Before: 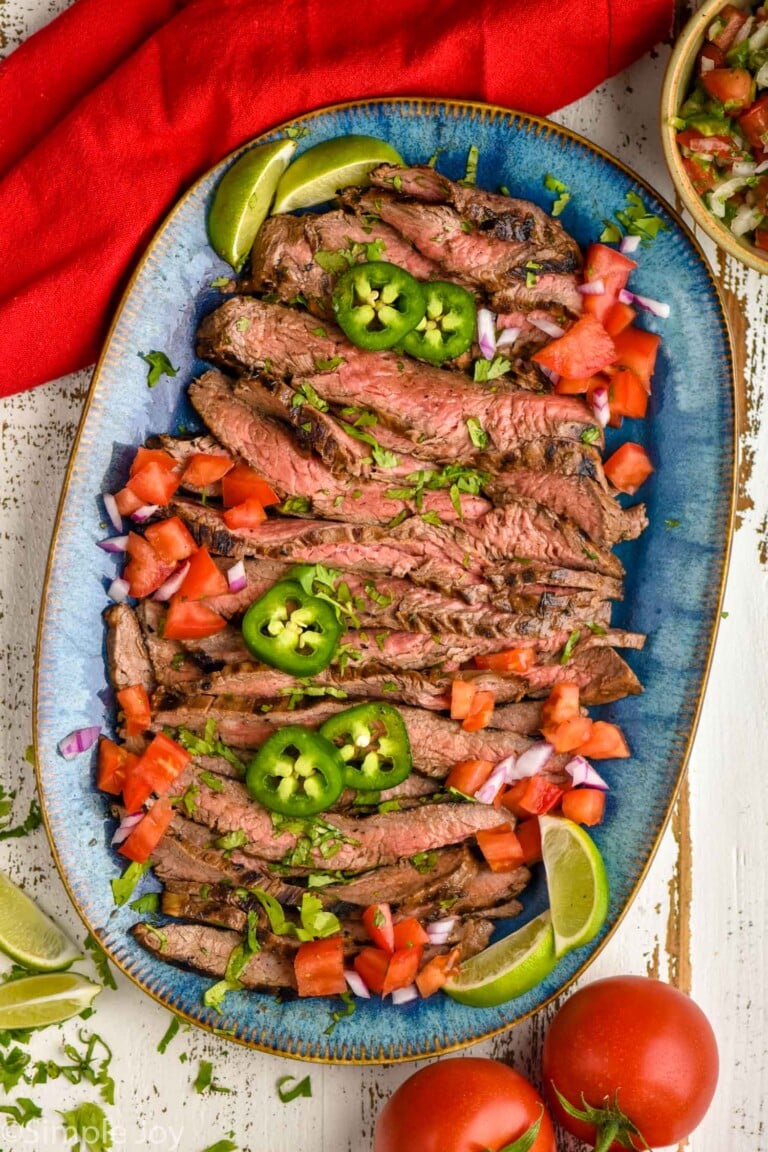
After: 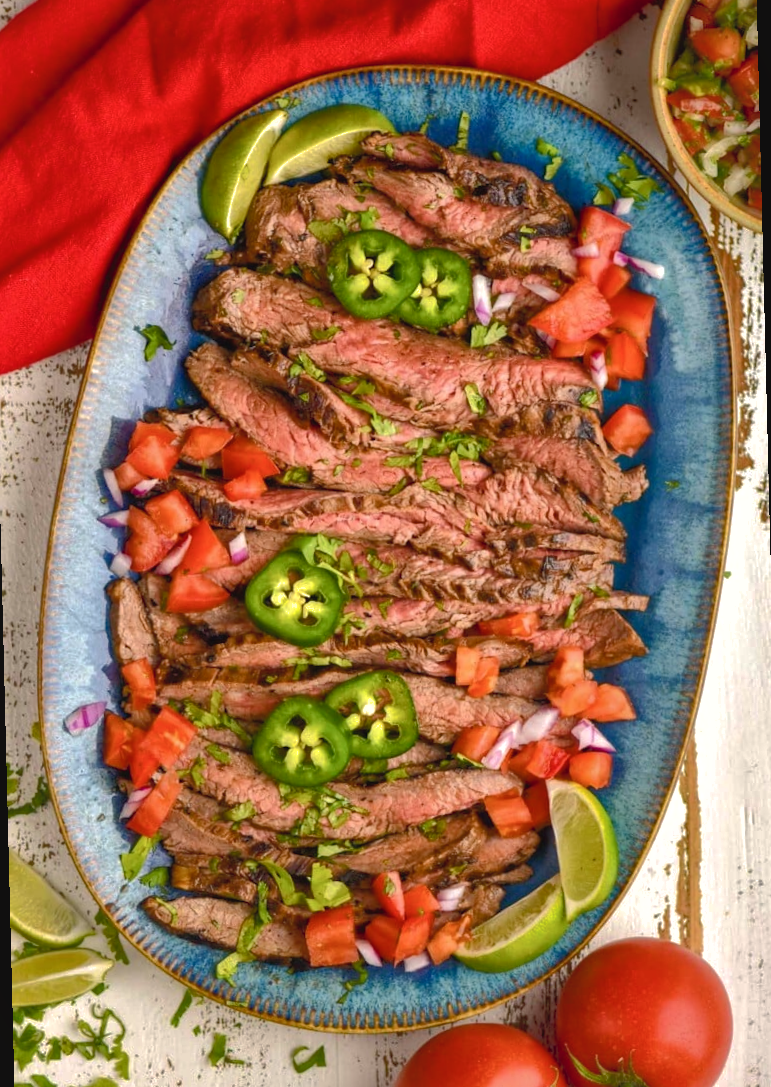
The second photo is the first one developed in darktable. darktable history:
color balance rgb: shadows lift › chroma 1%, shadows lift › hue 28.8°, power › hue 60°, highlights gain › chroma 1%, highlights gain › hue 60°, global offset › luminance 0.25%, perceptual saturation grading › highlights -20%, perceptual saturation grading › shadows 20%, perceptual brilliance grading › highlights 5%, perceptual brilliance grading › shadows -10%, global vibrance 19.67%
rotate and perspective: rotation -1.42°, crop left 0.016, crop right 0.984, crop top 0.035, crop bottom 0.965
shadows and highlights: shadows 60, highlights -60
